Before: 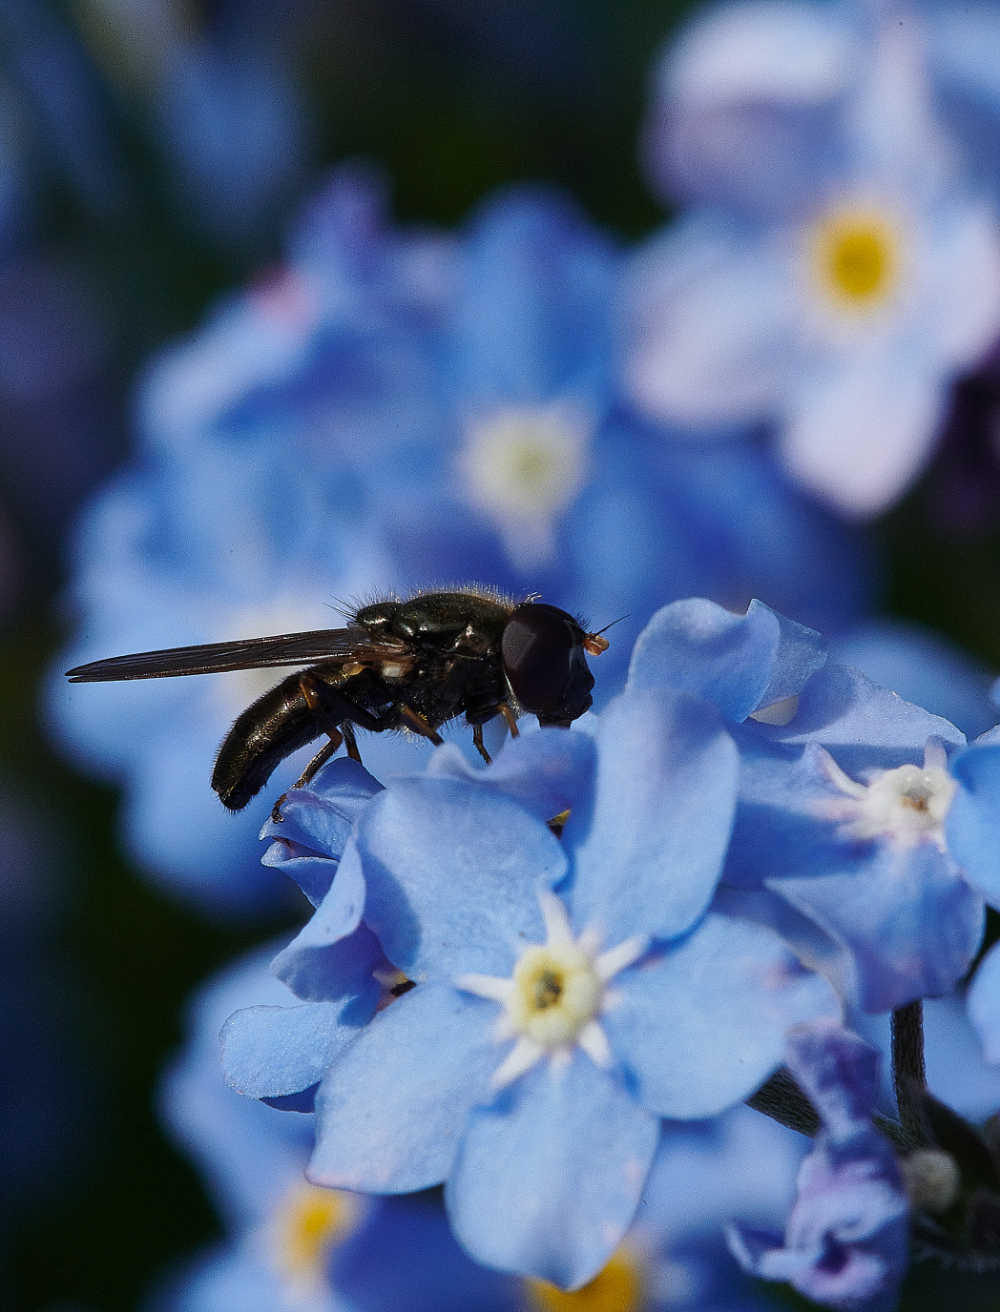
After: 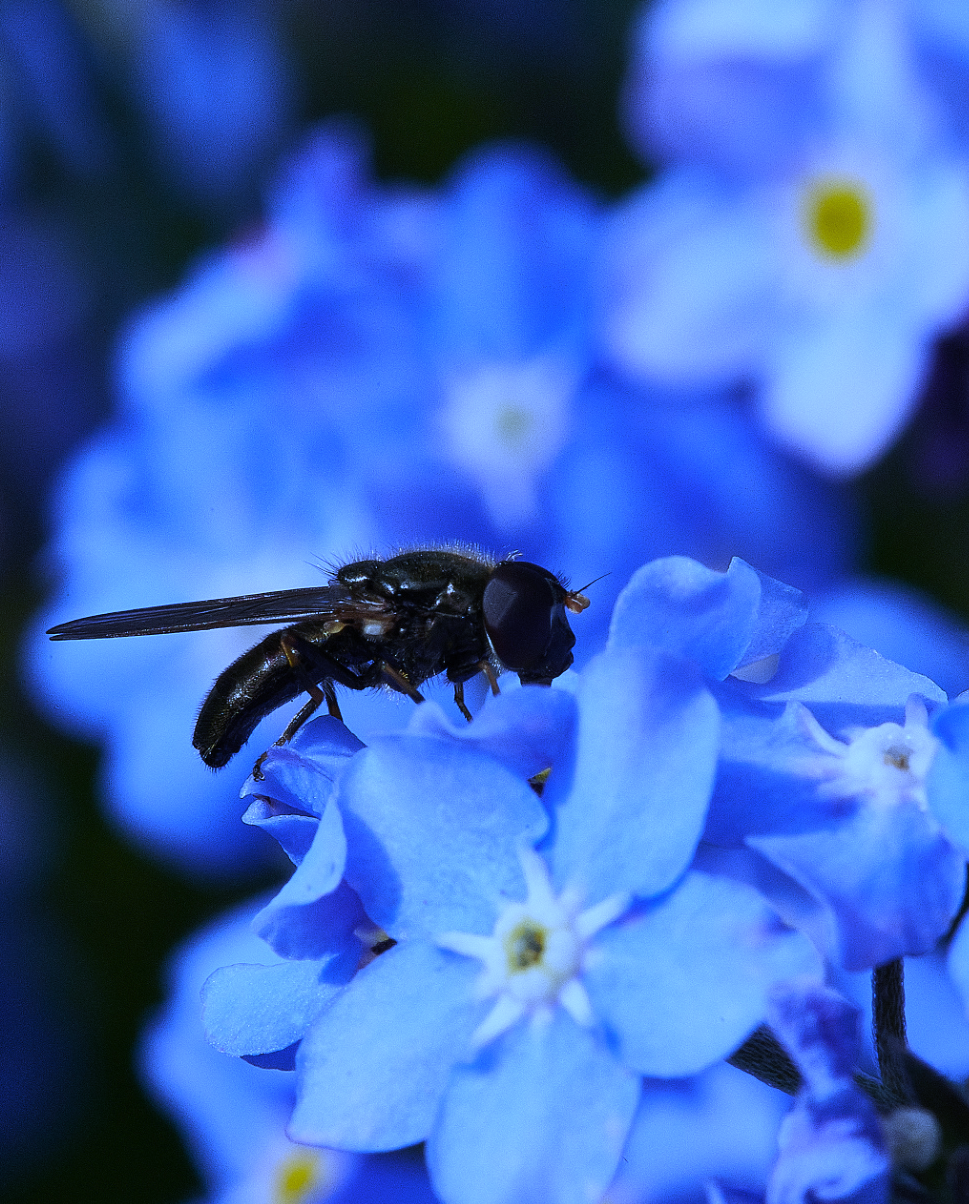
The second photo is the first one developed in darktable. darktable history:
crop: left 1.964%, top 3.251%, right 1.122%, bottom 4.933%
white balance: red 0.766, blue 1.537
